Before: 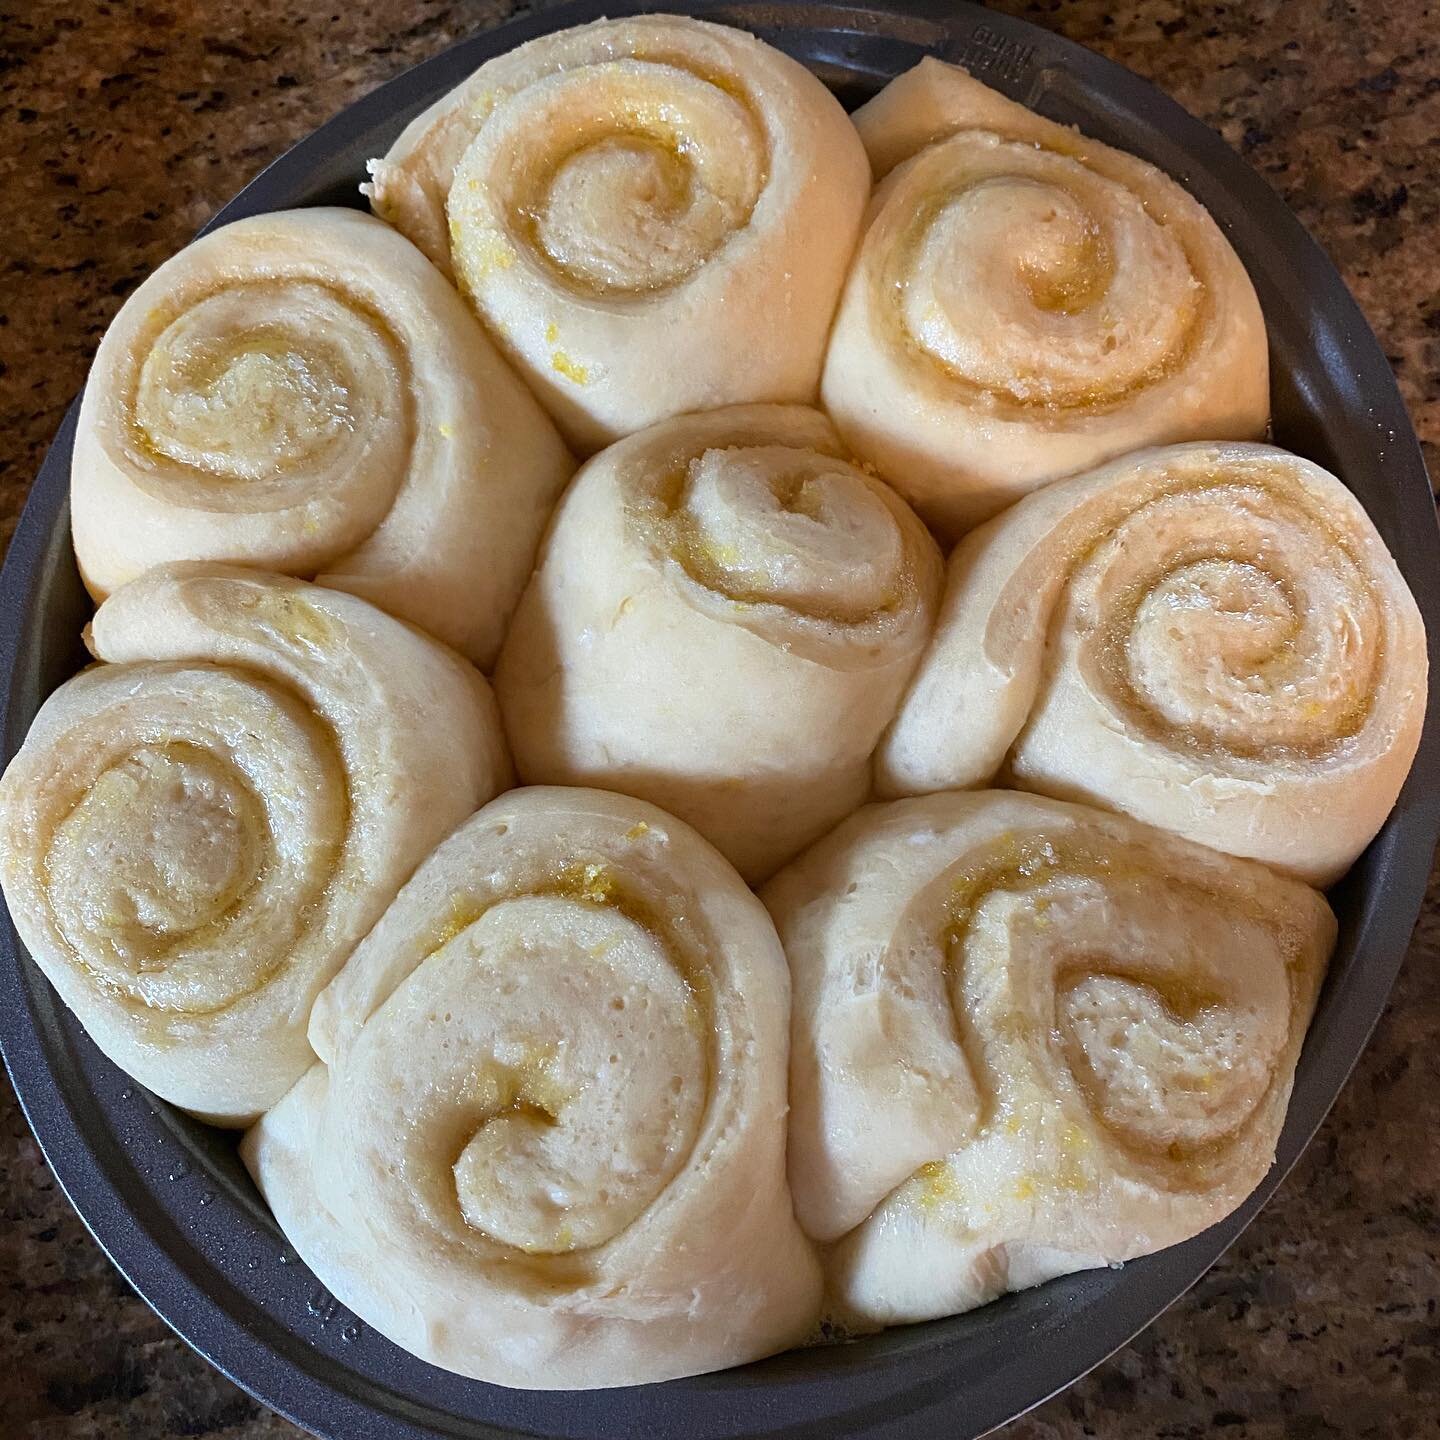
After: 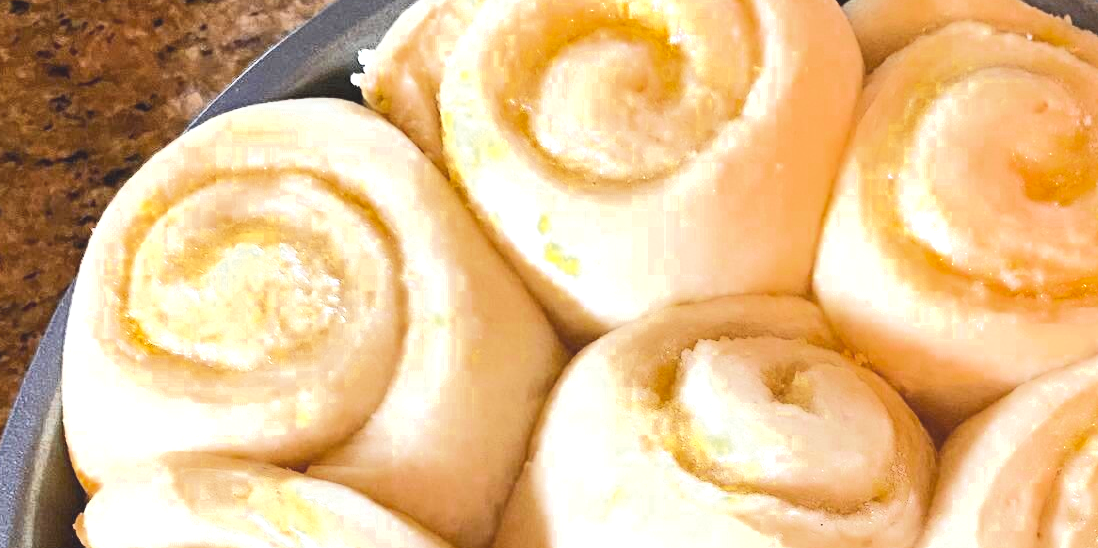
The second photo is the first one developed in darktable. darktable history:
crop: left 0.579%, top 7.627%, right 23.167%, bottom 54.275%
color zones: curves: ch0 [(0.11, 0.396) (0.195, 0.36) (0.25, 0.5) (0.303, 0.412) (0.357, 0.544) (0.75, 0.5) (0.967, 0.328)]; ch1 [(0, 0.468) (0.112, 0.512) (0.202, 0.6) (0.25, 0.5) (0.307, 0.352) (0.357, 0.544) (0.75, 0.5) (0.963, 0.524)]
exposure: black level correction -0.002, exposure 1.35 EV, compensate highlight preservation false
contrast brightness saturation: contrast 0.39, brightness 0.53
